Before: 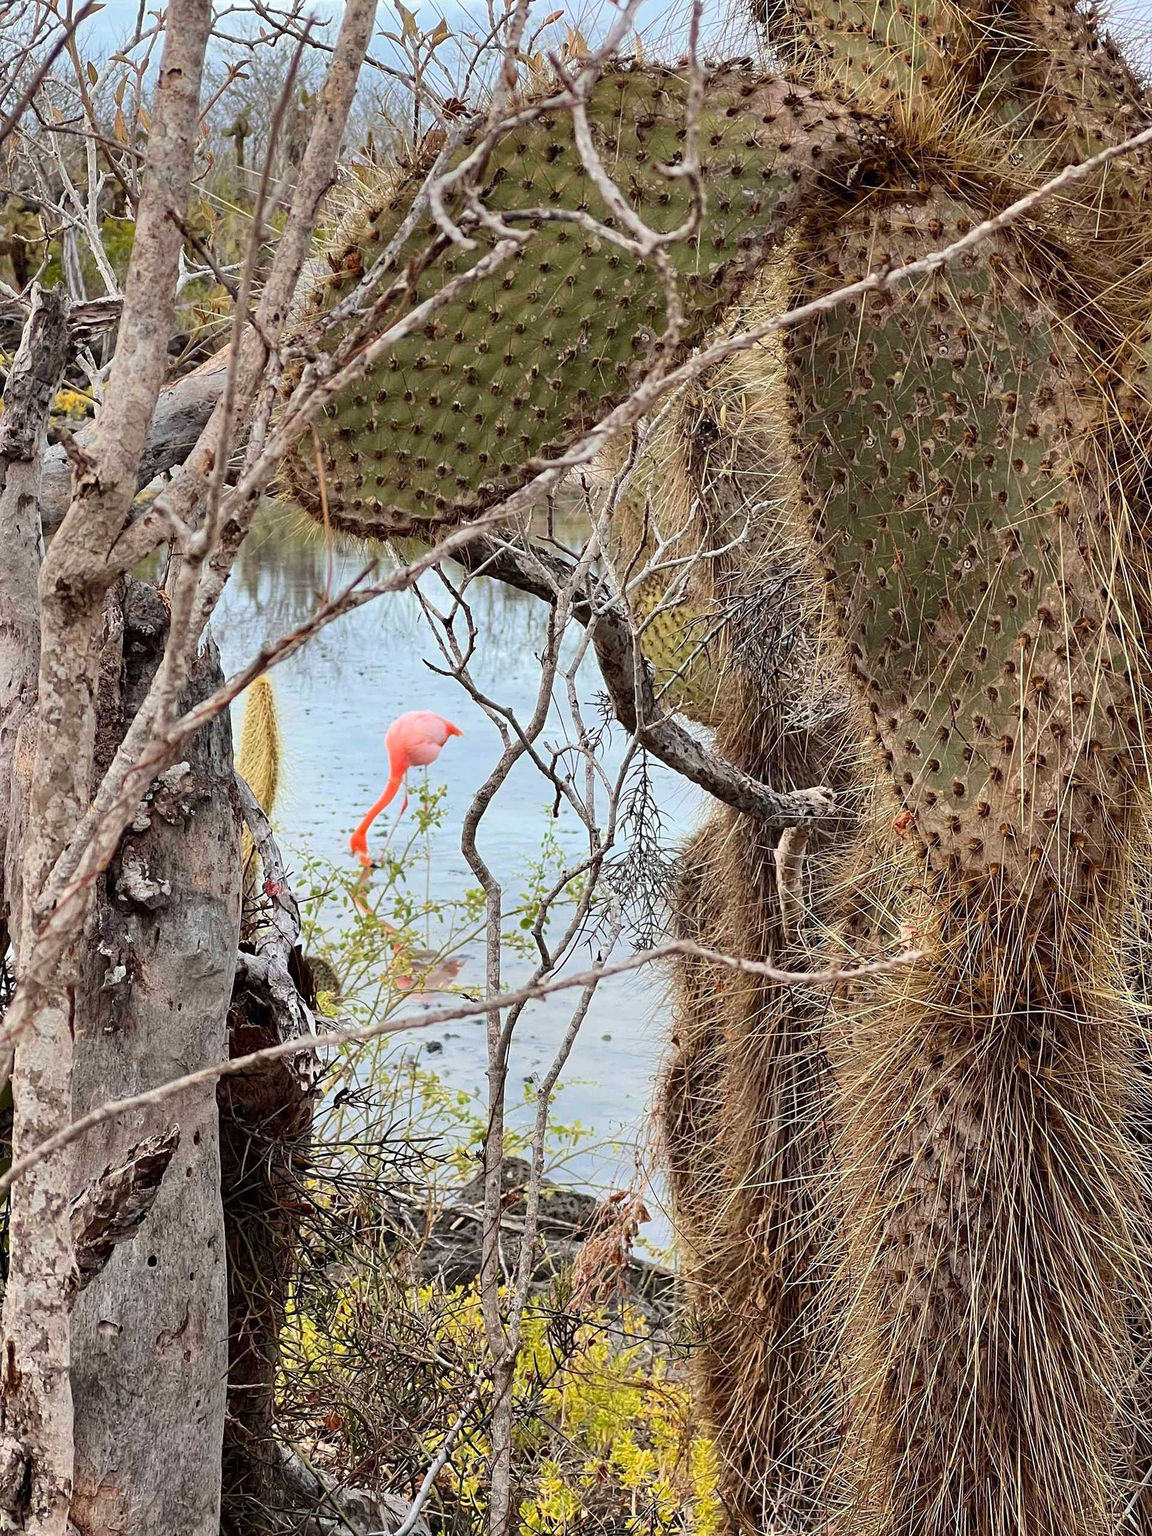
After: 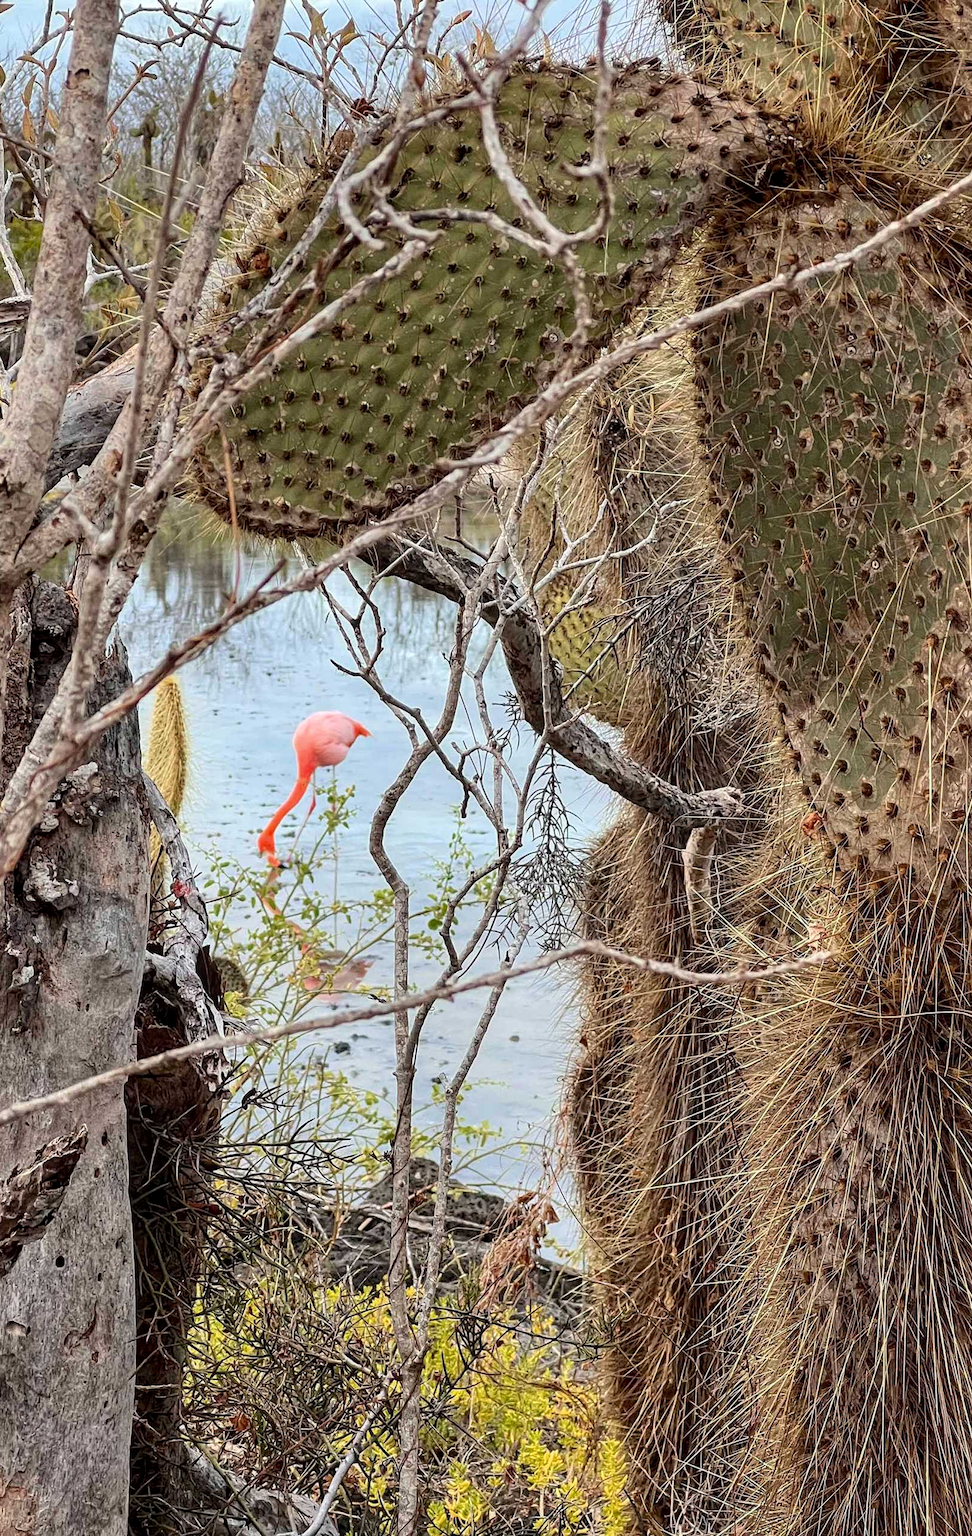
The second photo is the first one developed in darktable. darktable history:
local contrast: on, module defaults
crop: left 8.045%, right 7.508%
